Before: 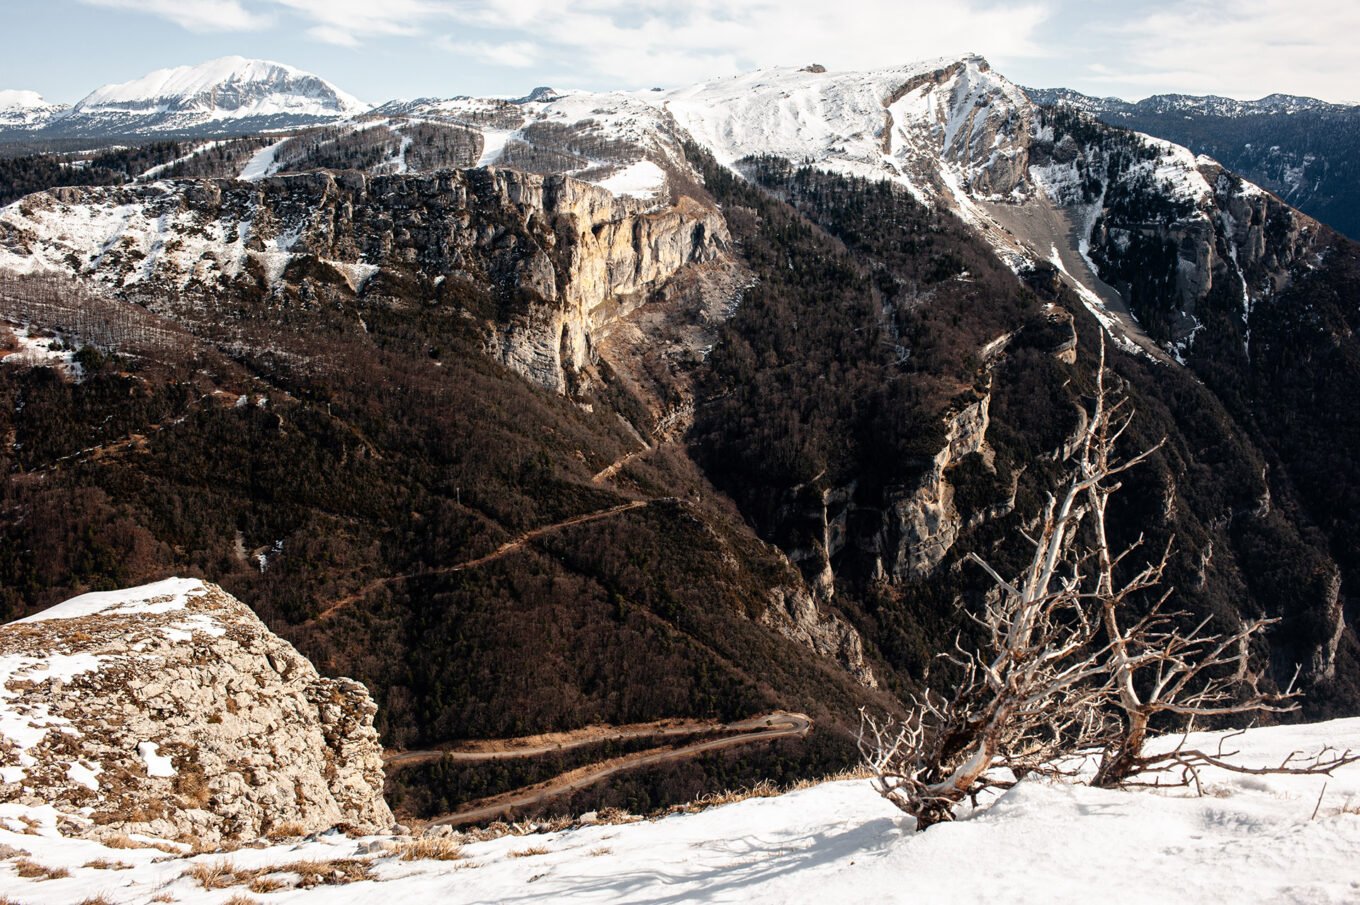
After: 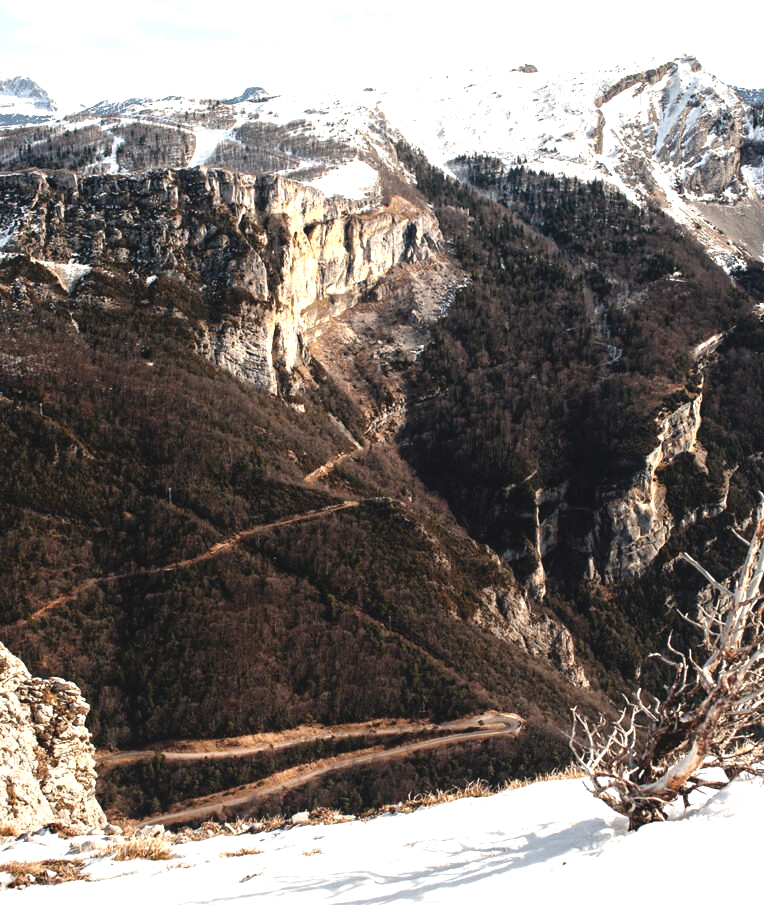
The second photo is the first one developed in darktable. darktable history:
crop: left 21.228%, right 22.527%
exposure: black level correction -0.005, exposure 0.612 EV, compensate exposure bias true, compensate highlight preservation false
